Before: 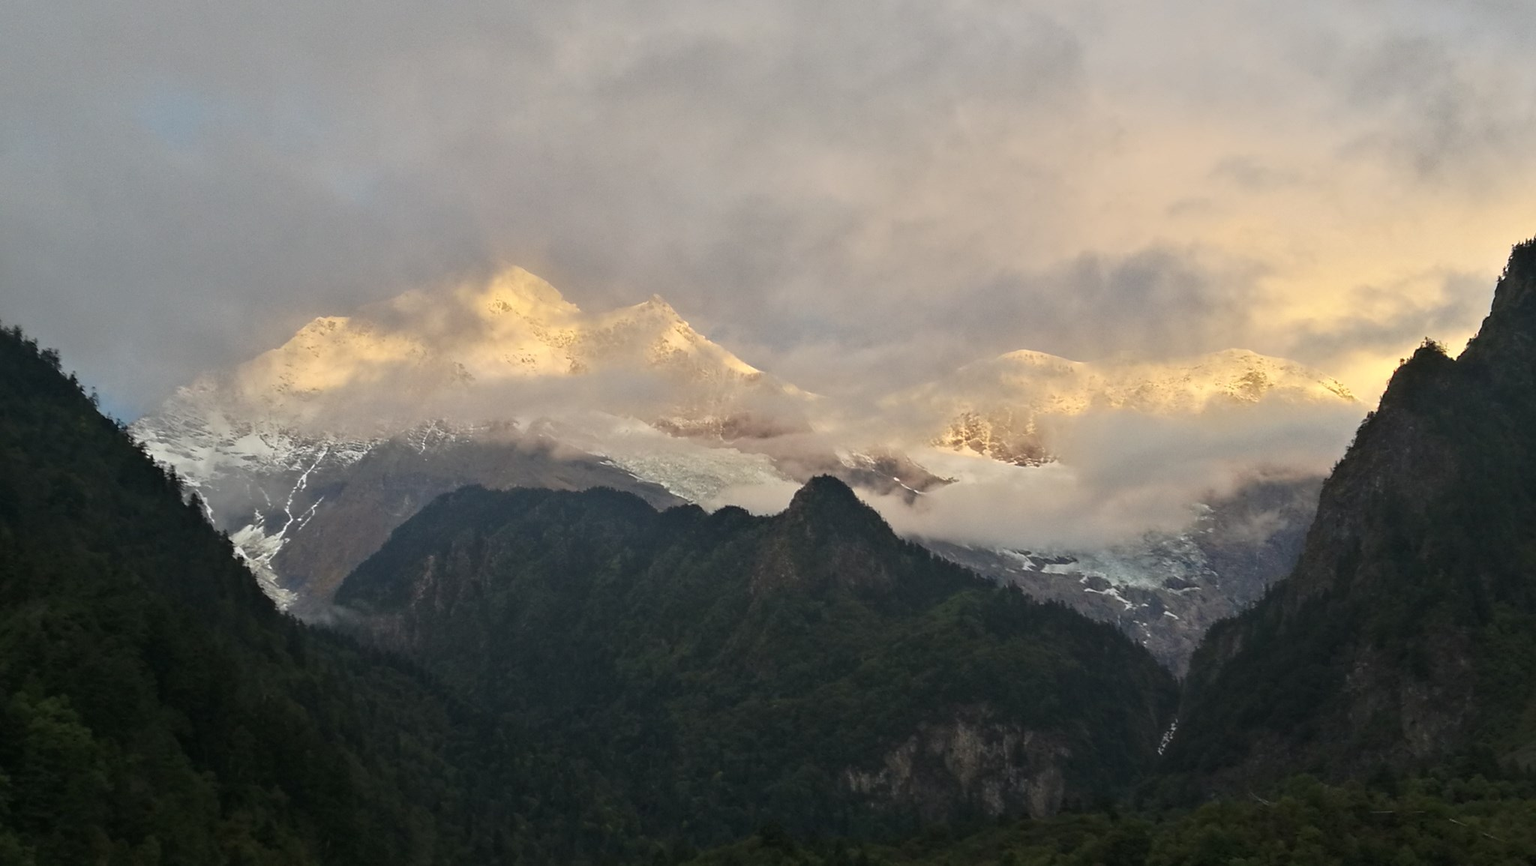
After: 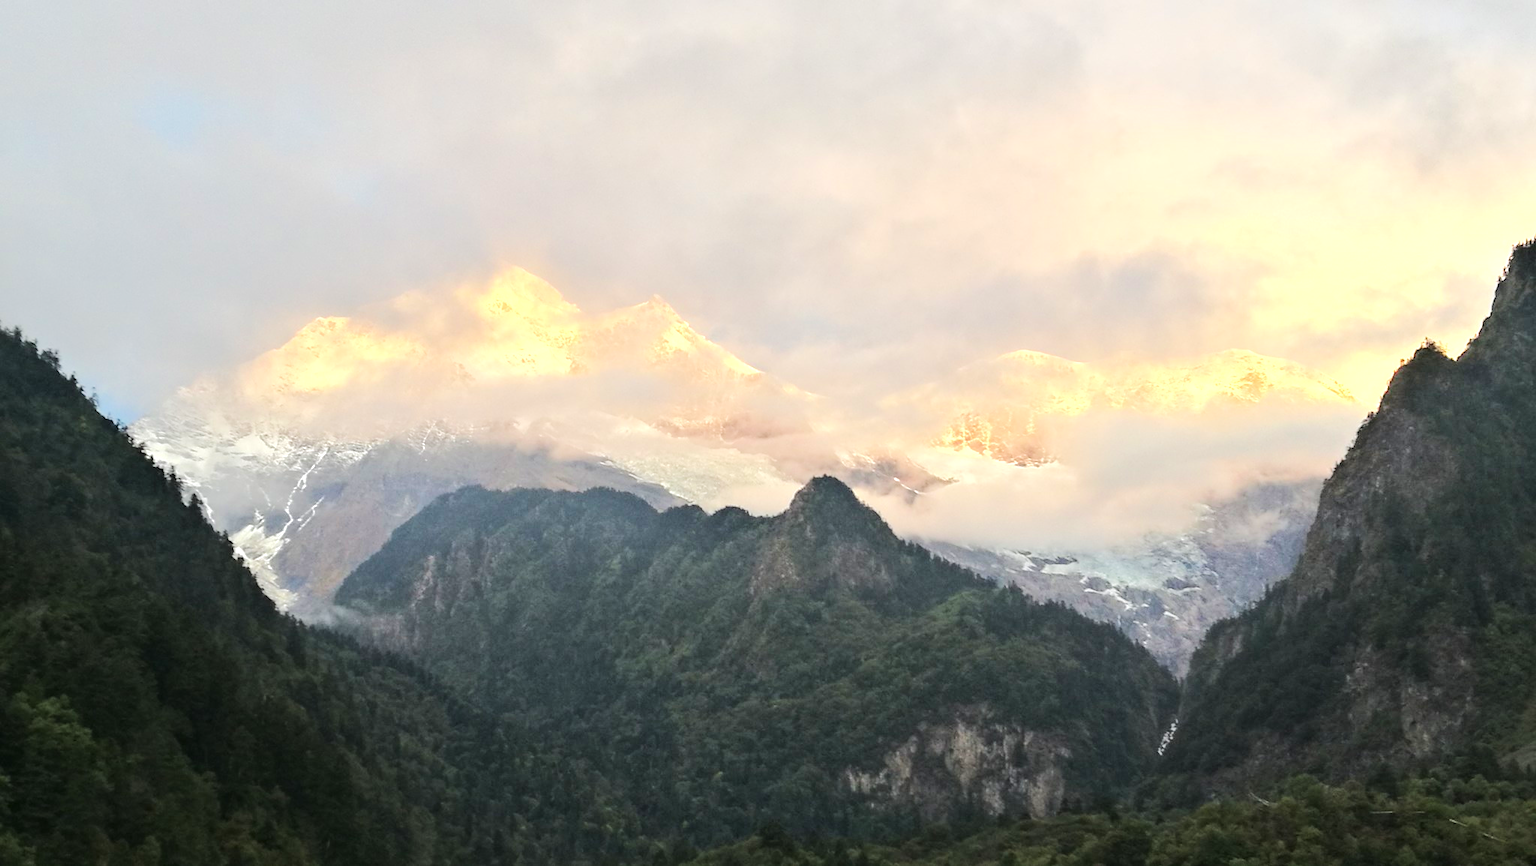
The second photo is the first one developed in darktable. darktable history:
exposure: exposure 0.633 EV, compensate highlight preservation false
tone equalizer: -7 EV 0.147 EV, -6 EV 0.618 EV, -5 EV 1.15 EV, -4 EV 1.35 EV, -3 EV 1.14 EV, -2 EV 0.6 EV, -1 EV 0.151 EV, edges refinement/feathering 500, mask exposure compensation -1.57 EV, preserve details no
